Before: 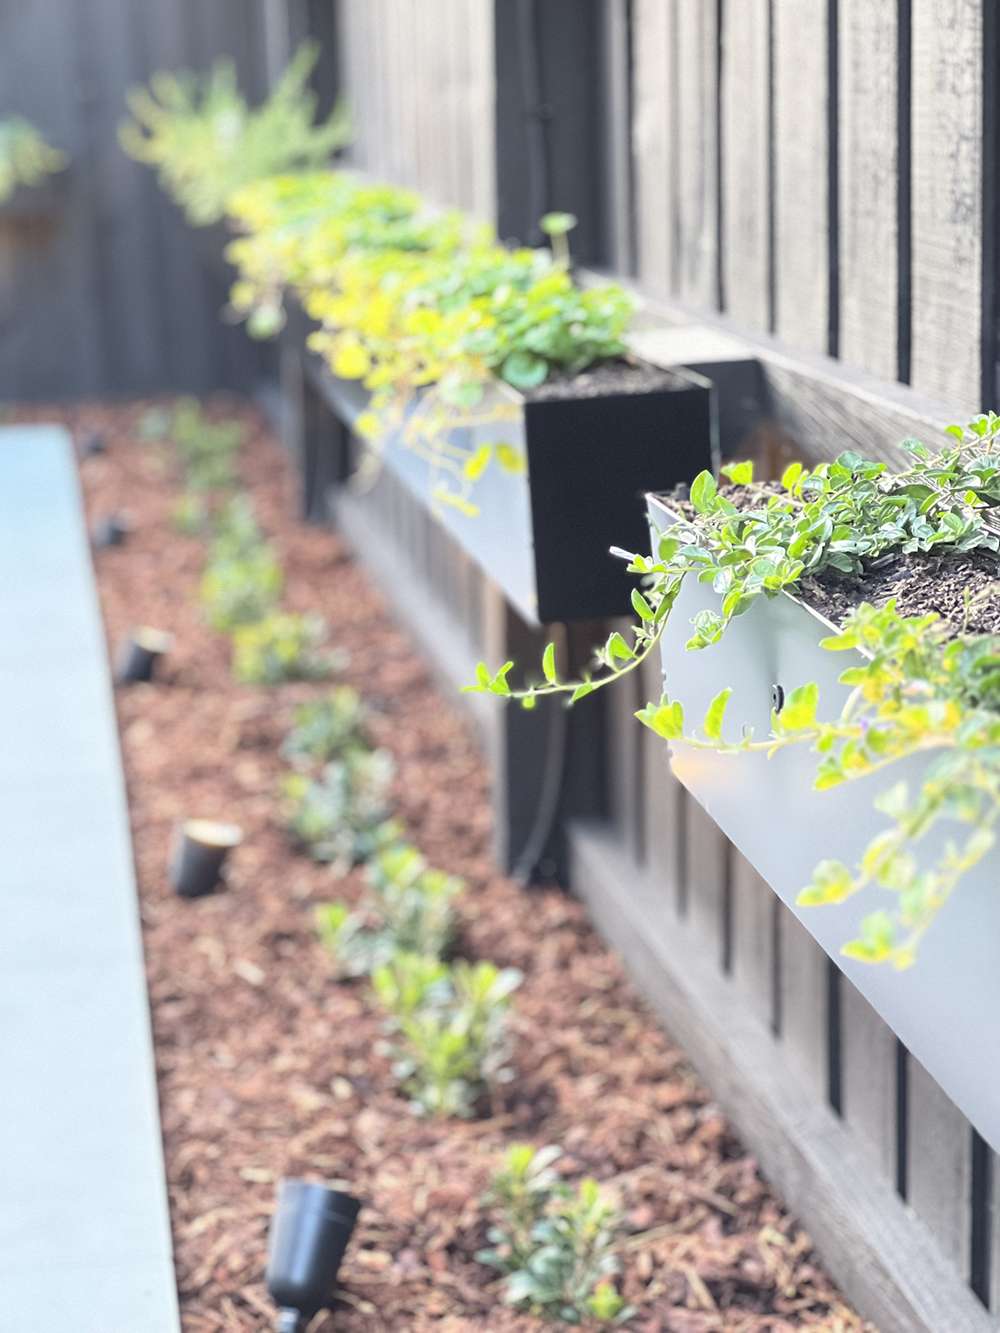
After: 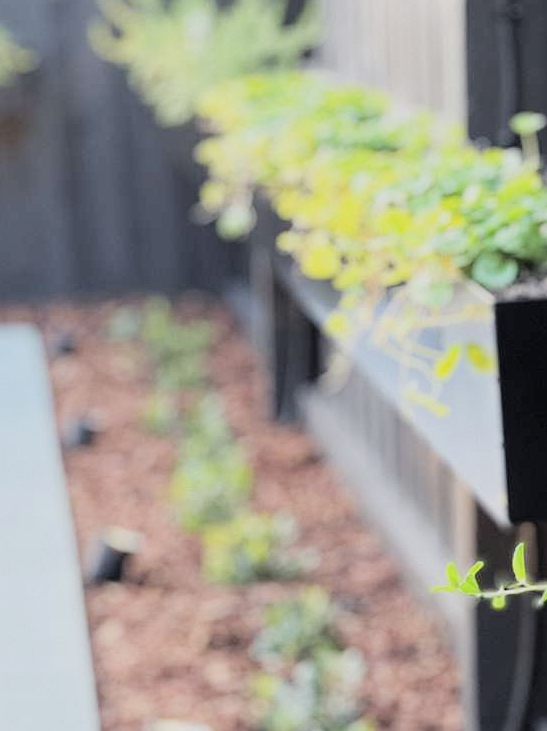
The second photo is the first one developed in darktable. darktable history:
filmic rgb: black relative exposure -5 EV, hardness 2.88, contrast 1.2, highlights saturation mix -30%
crop and rotate: left 3.047%, top 7.509%, right 42.236%, bottom 37.598%
sharpen: radius 1.272, amount 0.305, threshold 0
